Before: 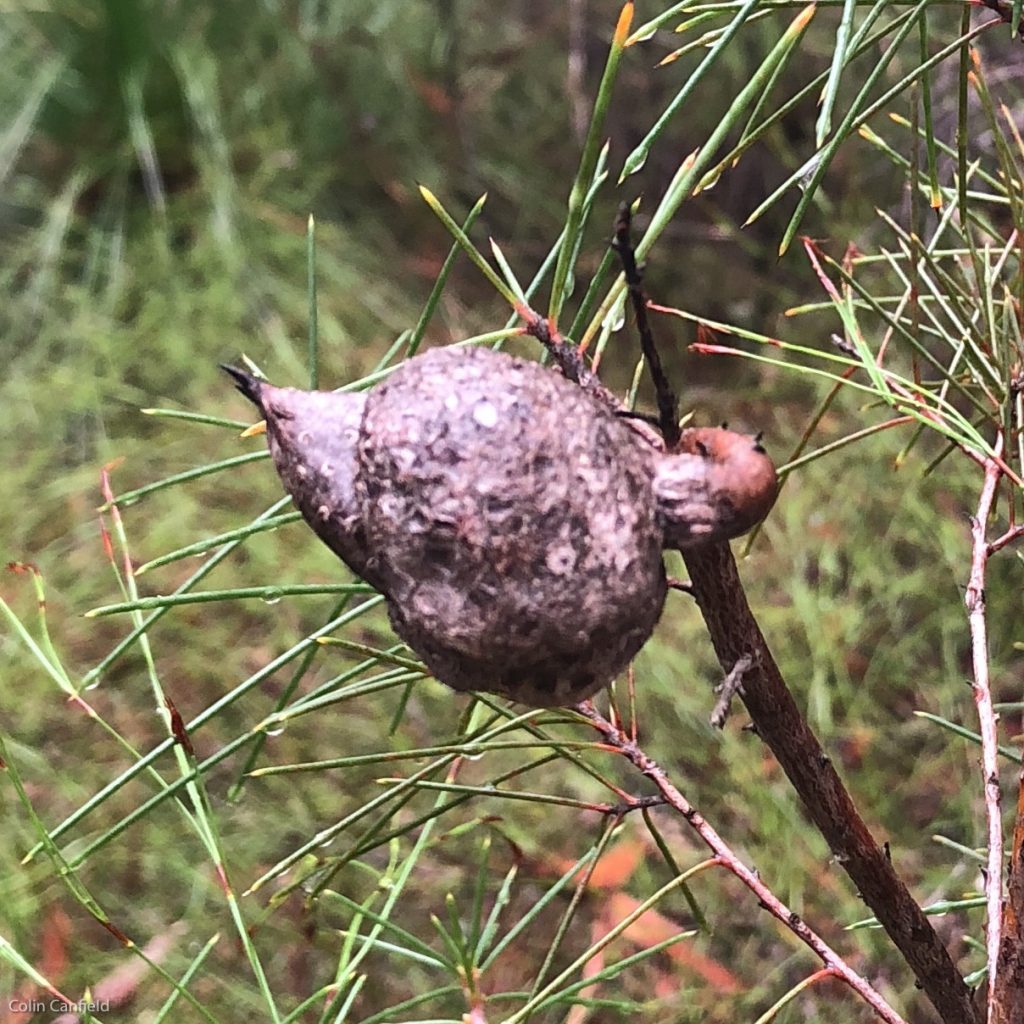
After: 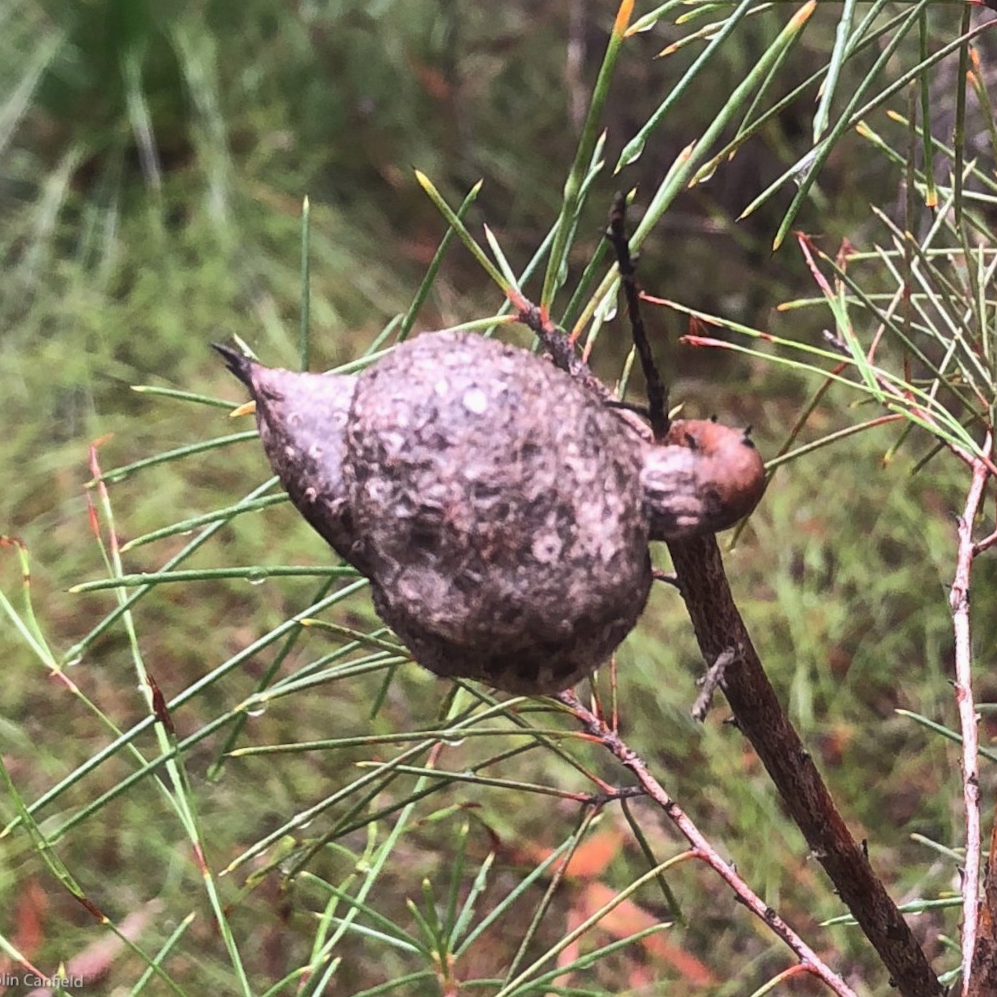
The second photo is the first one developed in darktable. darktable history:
crop and rotate: angle -1.56°
haze removal: strength -0.095, compatibility mode true, adaptive false
